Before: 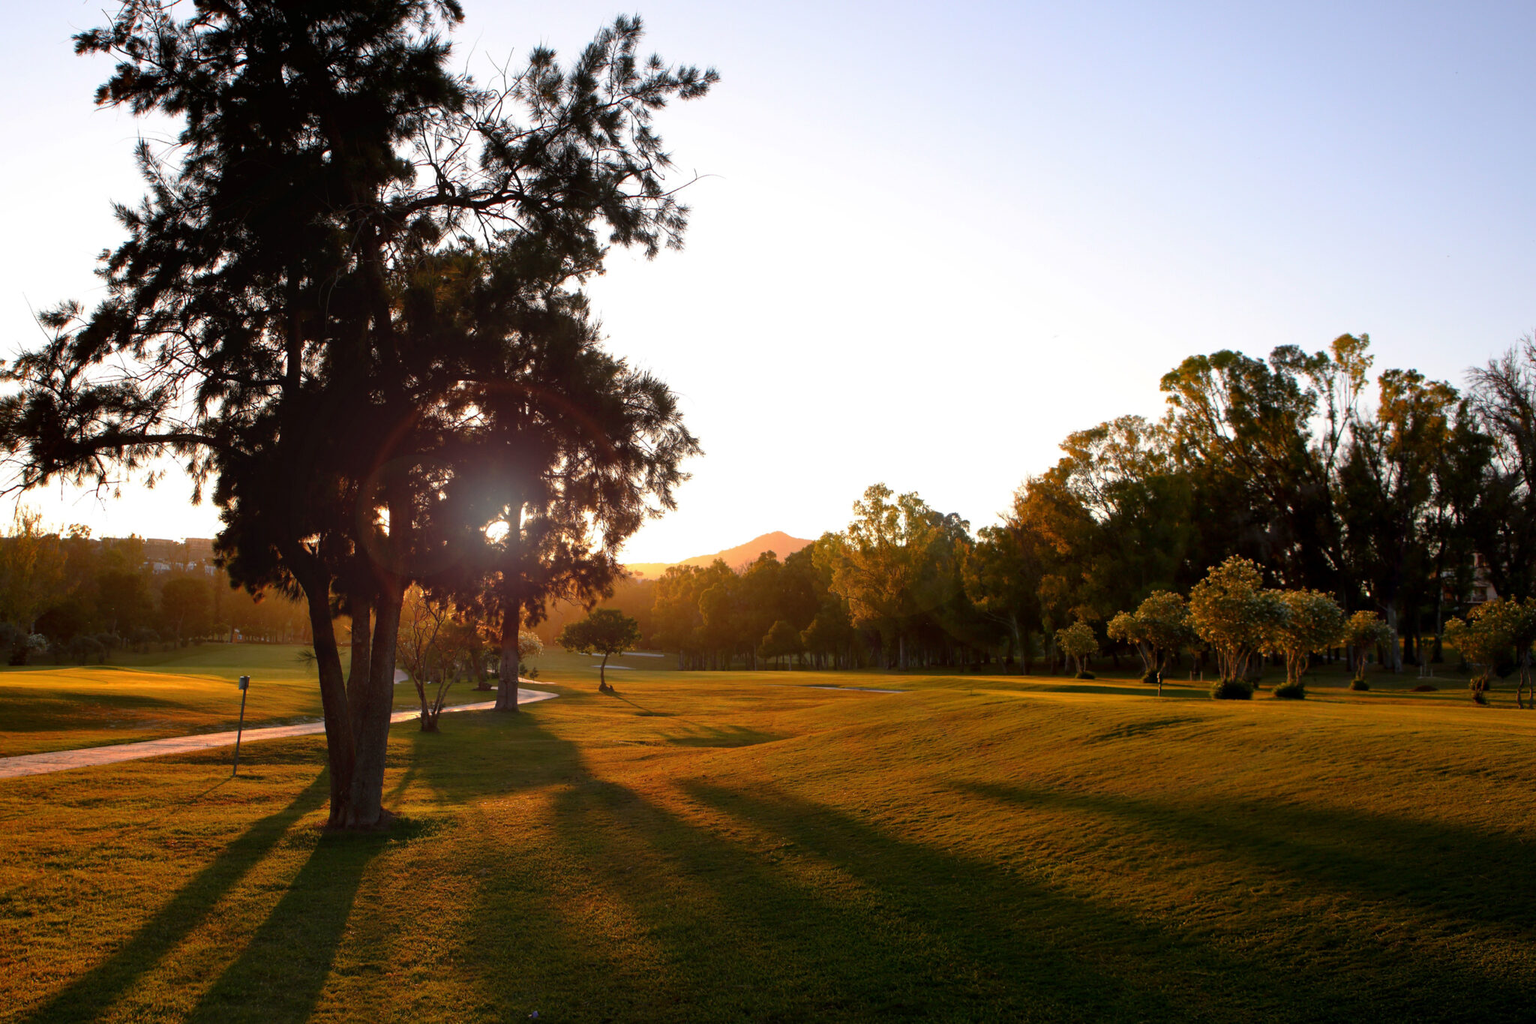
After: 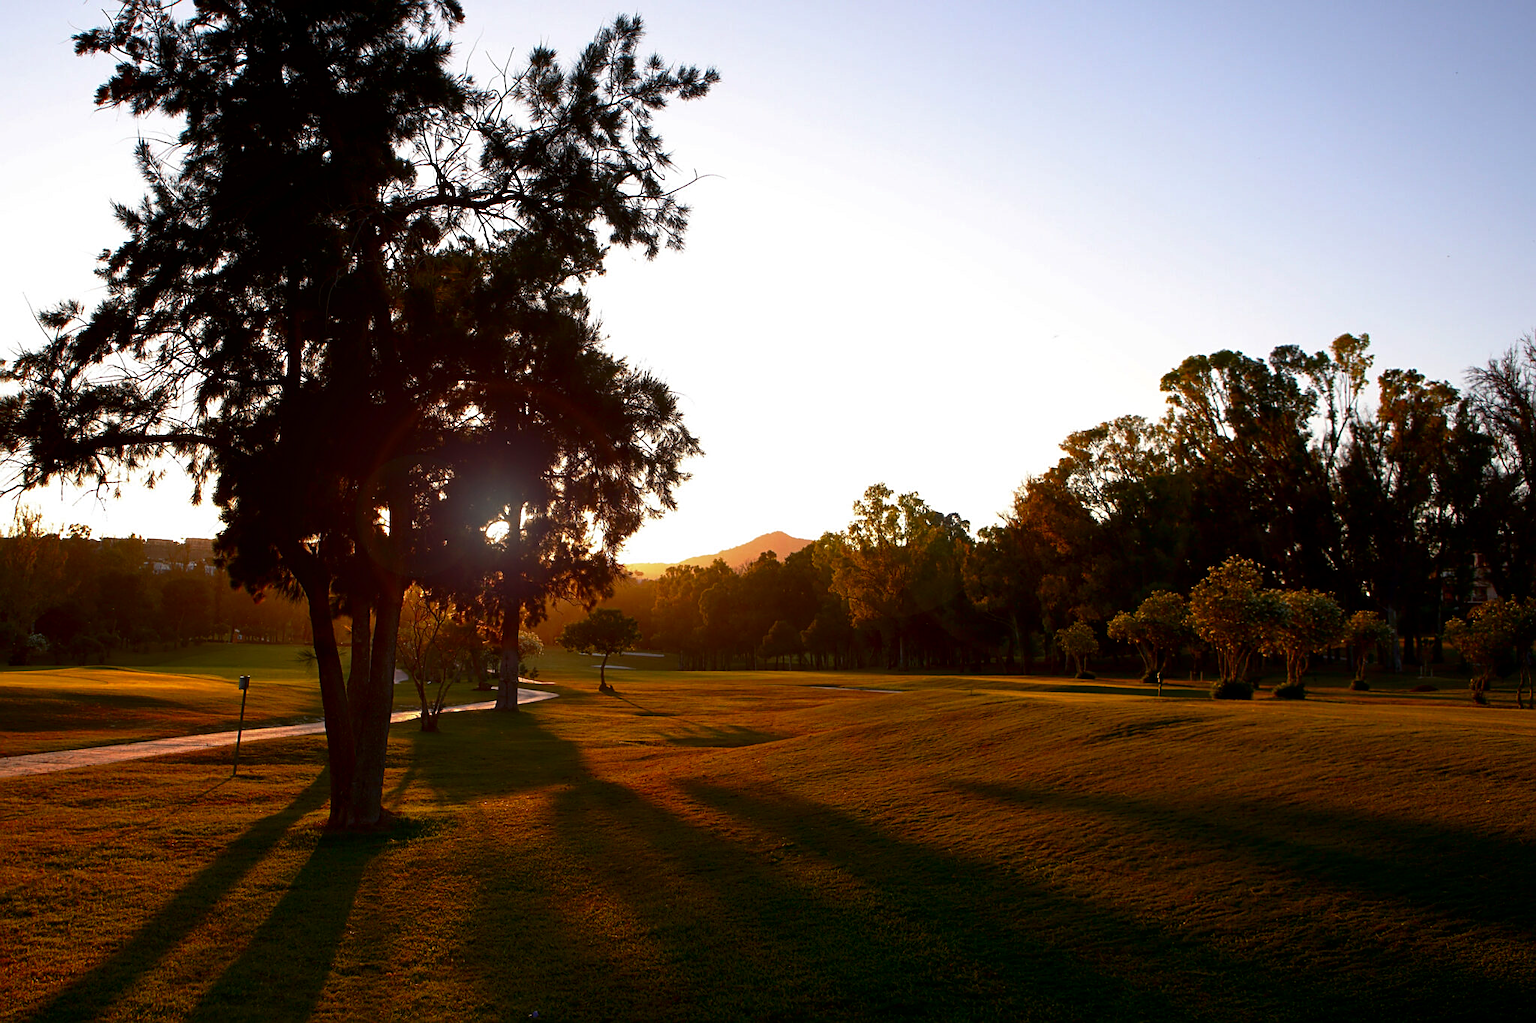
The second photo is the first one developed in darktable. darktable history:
contrast brightness saturation: brightness -0.215, saturation 0.083
sharpen: amount 0.499
